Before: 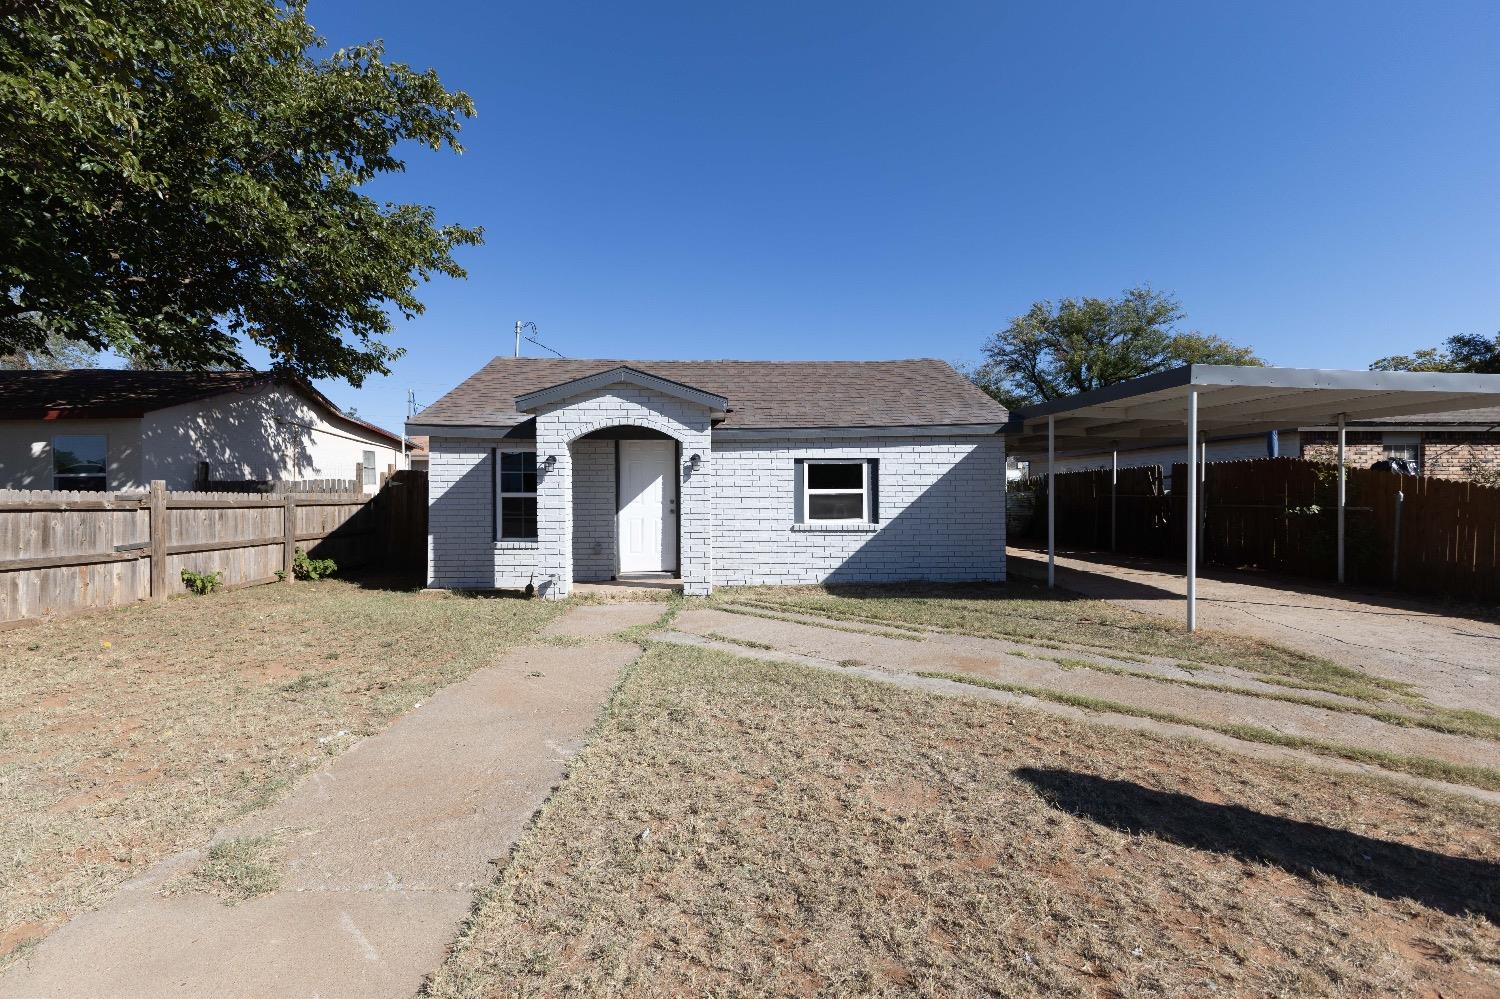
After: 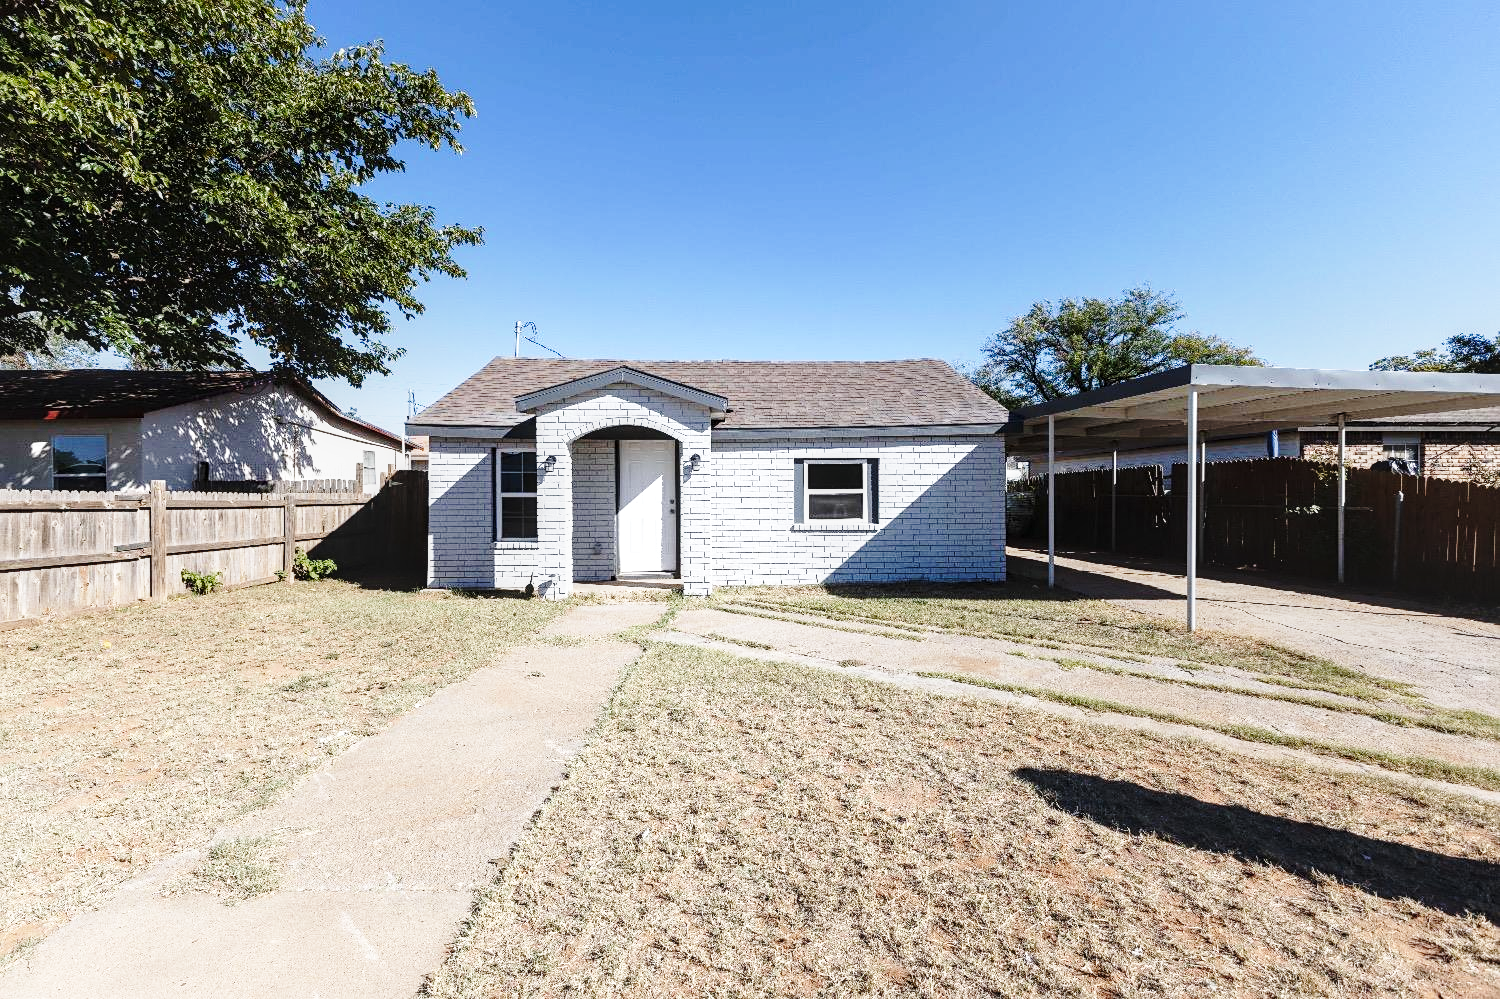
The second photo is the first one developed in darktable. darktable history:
local contrast: on, module defaults
sharpen: amount 0.217
base curve: curves: ch0 [(0, 0) (0.032, 0.037) (0.105, 0.228) (0.435, 0.76) (0.856, 0.983) (1, 1)], preserve colors none
